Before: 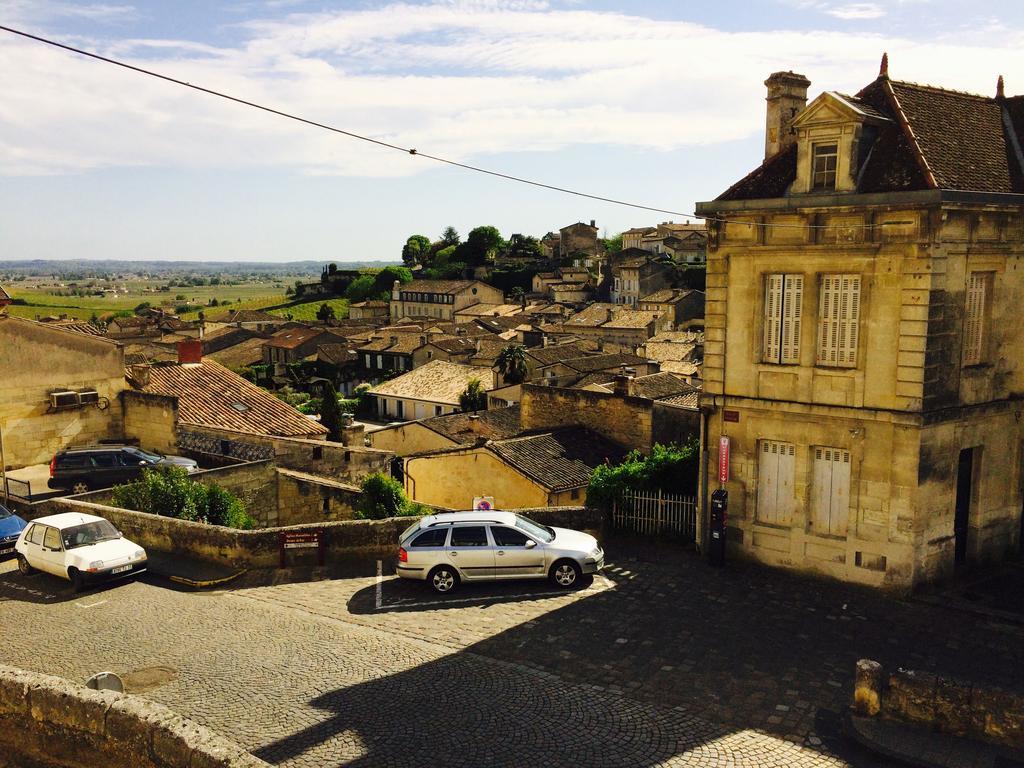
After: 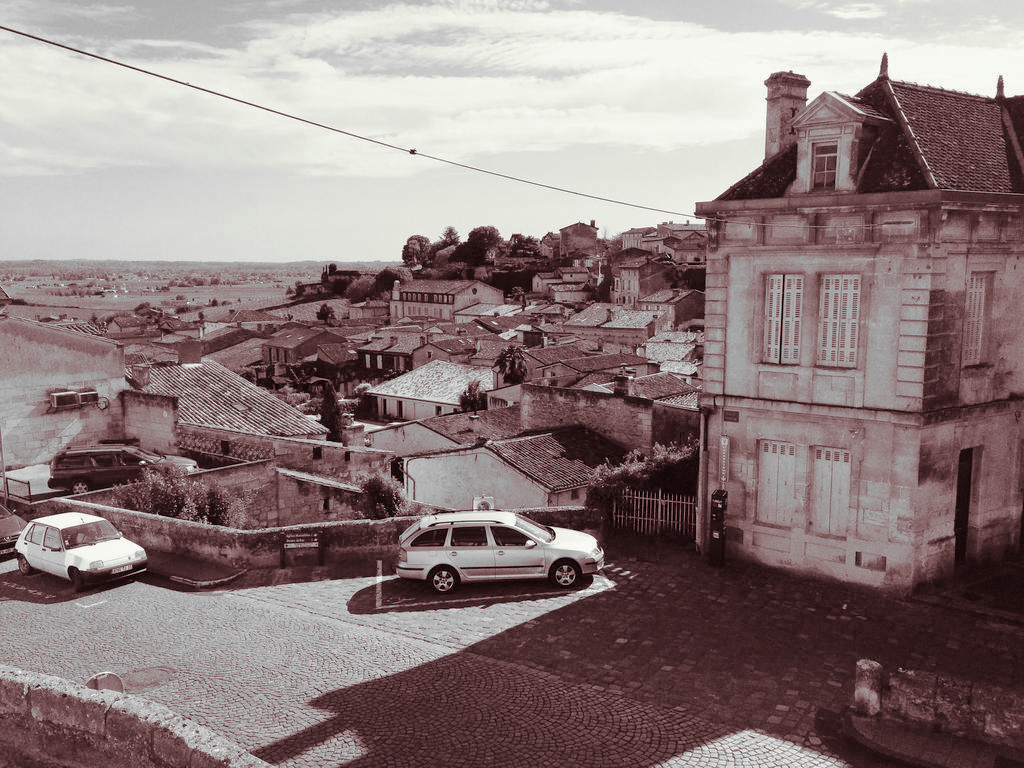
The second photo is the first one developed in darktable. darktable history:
monochrome: a 32, b 64, size 2.3
tone curve: curves: ch0 [(0, 0) (0.004, 0.008) (0.077, 0.156) (0.169, 0.29) (0.774, 0.774) (1, 1)], color space Lab, linked channels, preserve colors none
split-toning: on, module defaults | blend: blend mode overlay, opacity 85%; mask: uniform (no mask)
